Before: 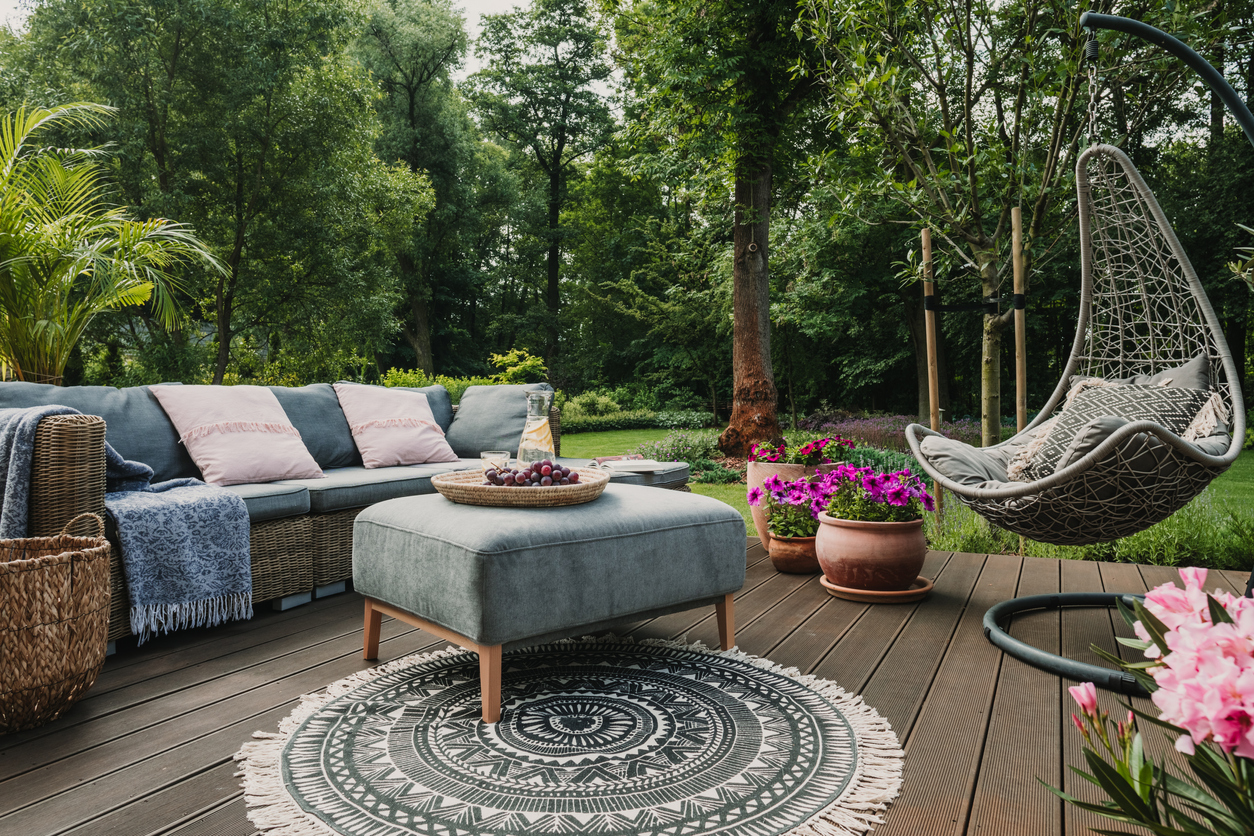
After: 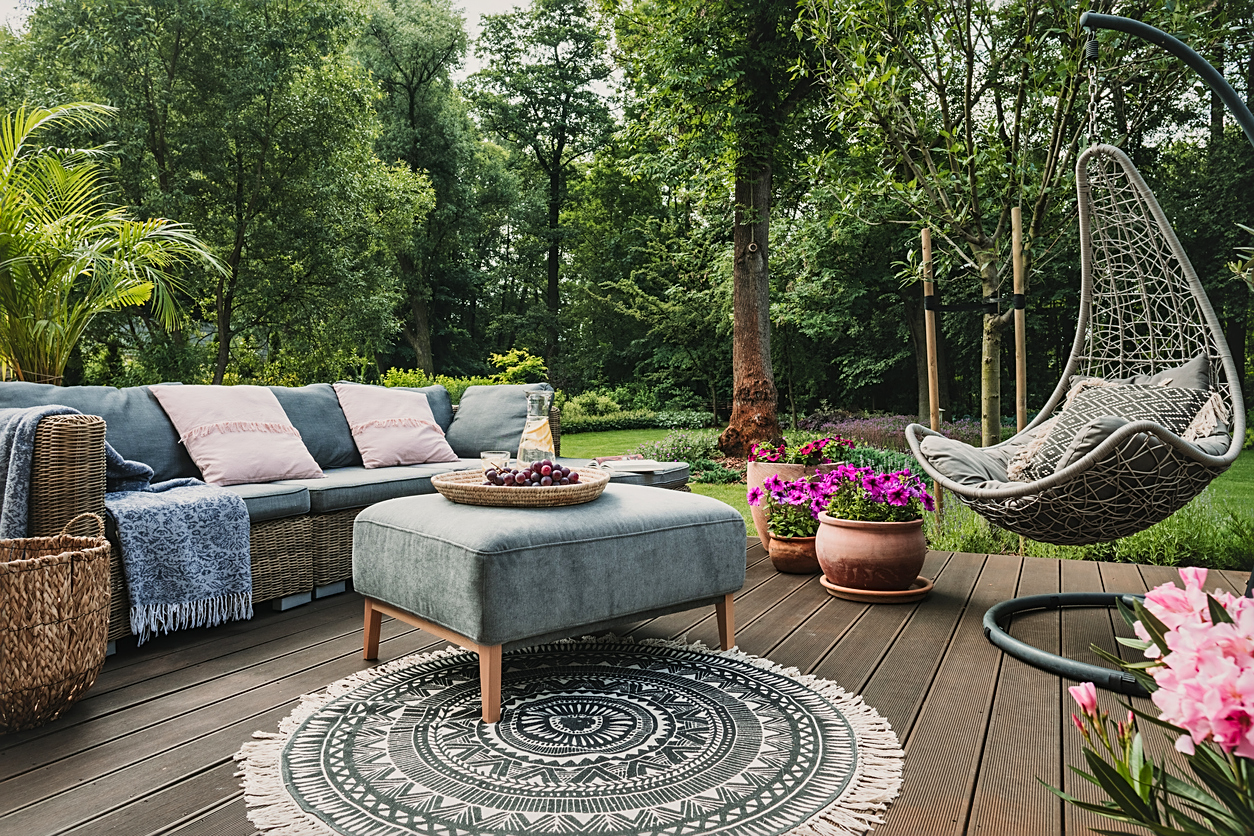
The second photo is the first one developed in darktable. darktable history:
contrast brightness saturation: contrast -0.091, brightness 0.044, saturation 0.078
sharpen: on, module defaults
local contrast: mode bilateral grid, contrast 50, coarseness 51, detail 150%, midtone range 0.2
